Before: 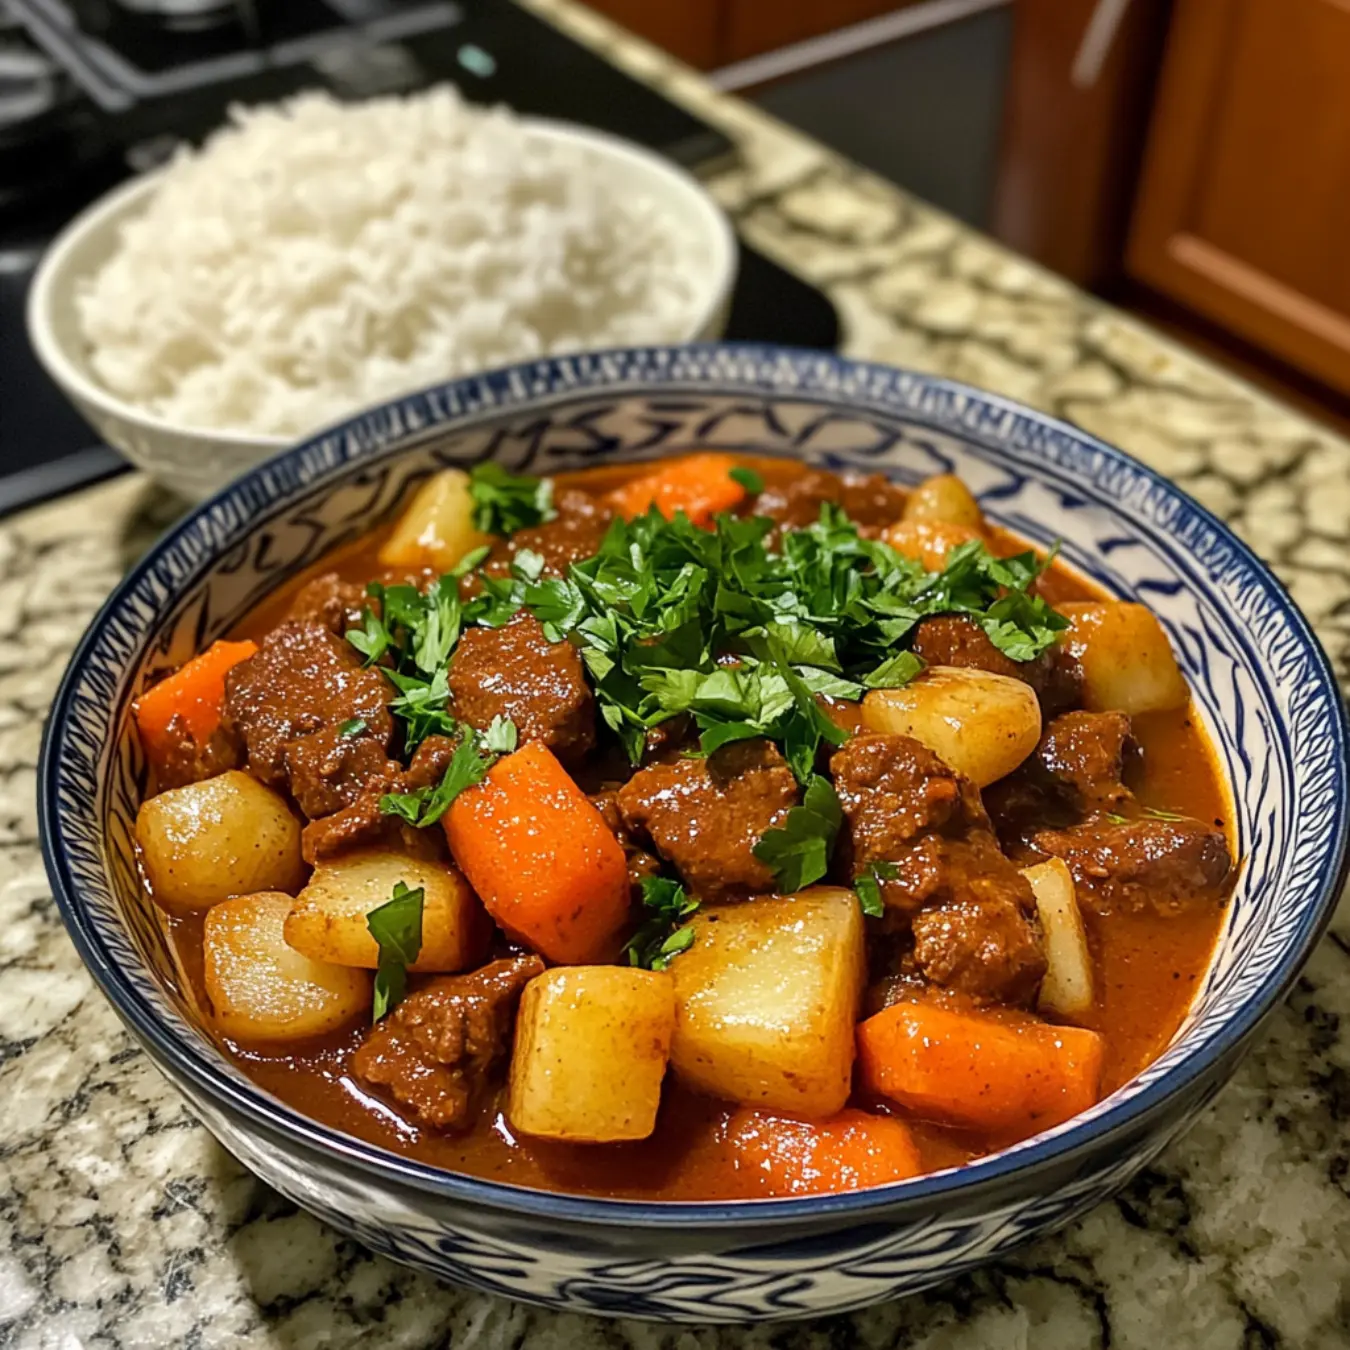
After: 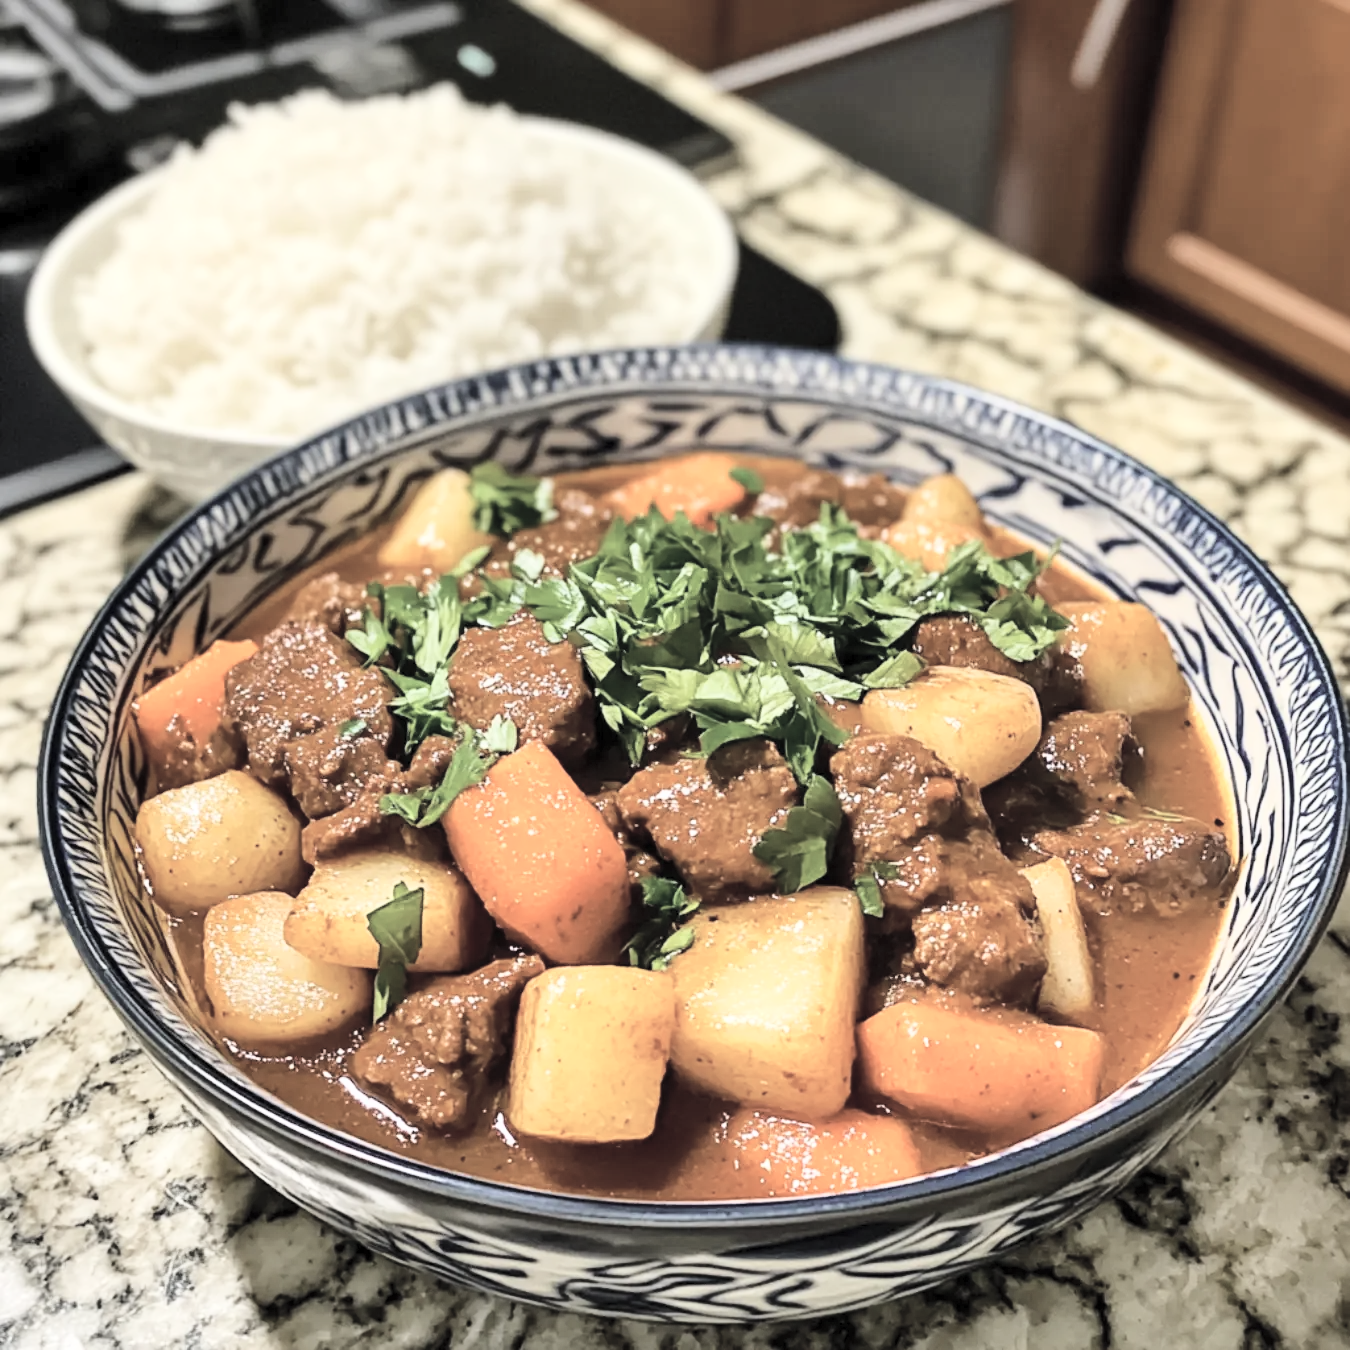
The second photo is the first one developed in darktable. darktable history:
contrast brightness saturation: brightness 0.183, saturation -0.516
base curve: curves: ch0 [(0, 0) (0.028, 0.03) (0.121, 0.232) (0.46, 0.748) (0.859, 0.968) (1, 1)]
tone equalizer: edges refinement/feathering 500, mask exposure compensation -1.57 EV, preserve details no
